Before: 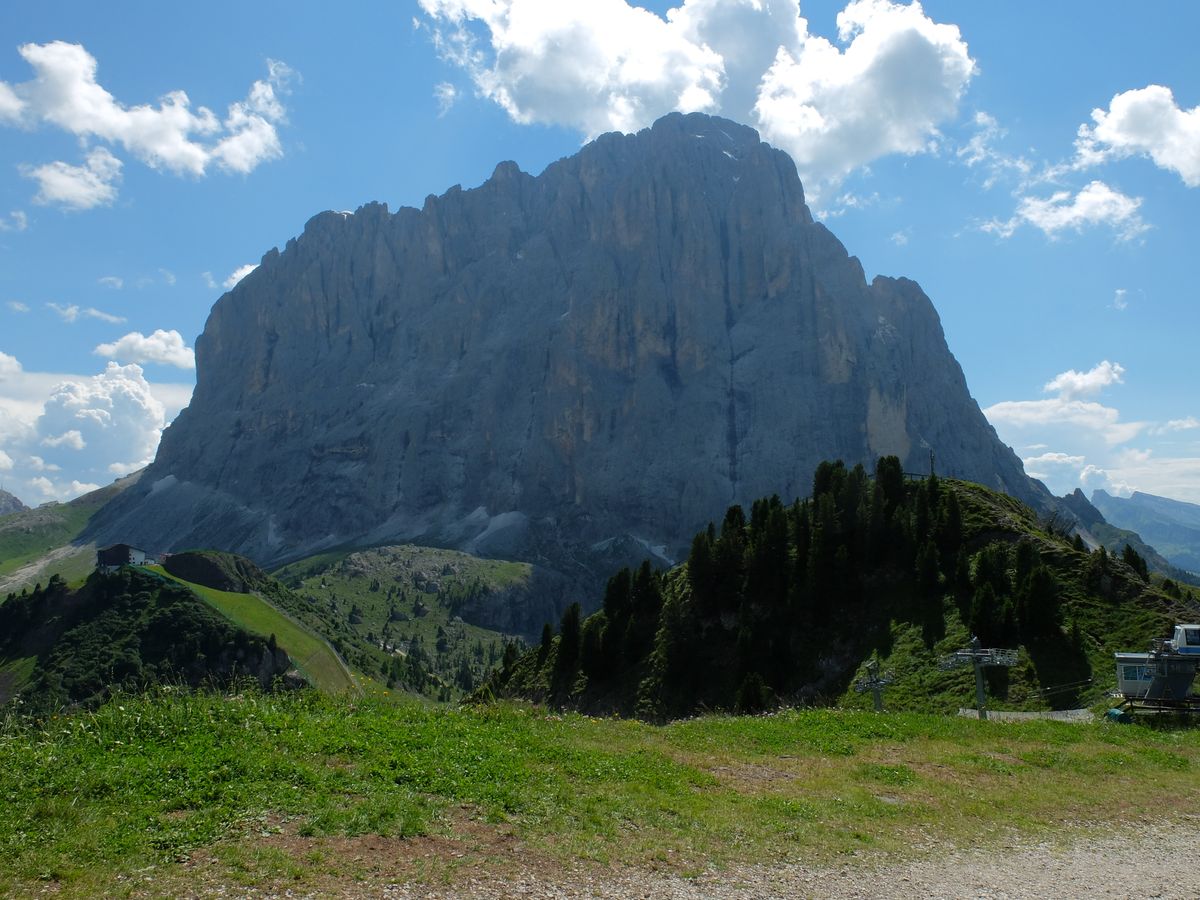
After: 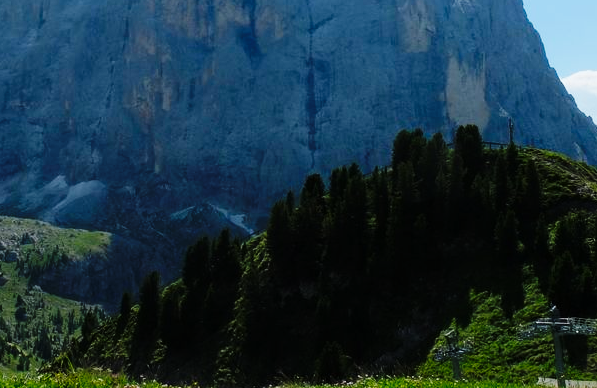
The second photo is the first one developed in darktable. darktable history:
base curve: curves: ch0 [(0, 0) (0.036, 0.025) (0.121, 0.166) (0.206, 0.329) (0.605, 0.79) (1, 1)], preserve colors none
exposure: compensate highlight preservation false
crop: left 35.143%, top 36.849%, right 15.029%, bottom 19.988%
